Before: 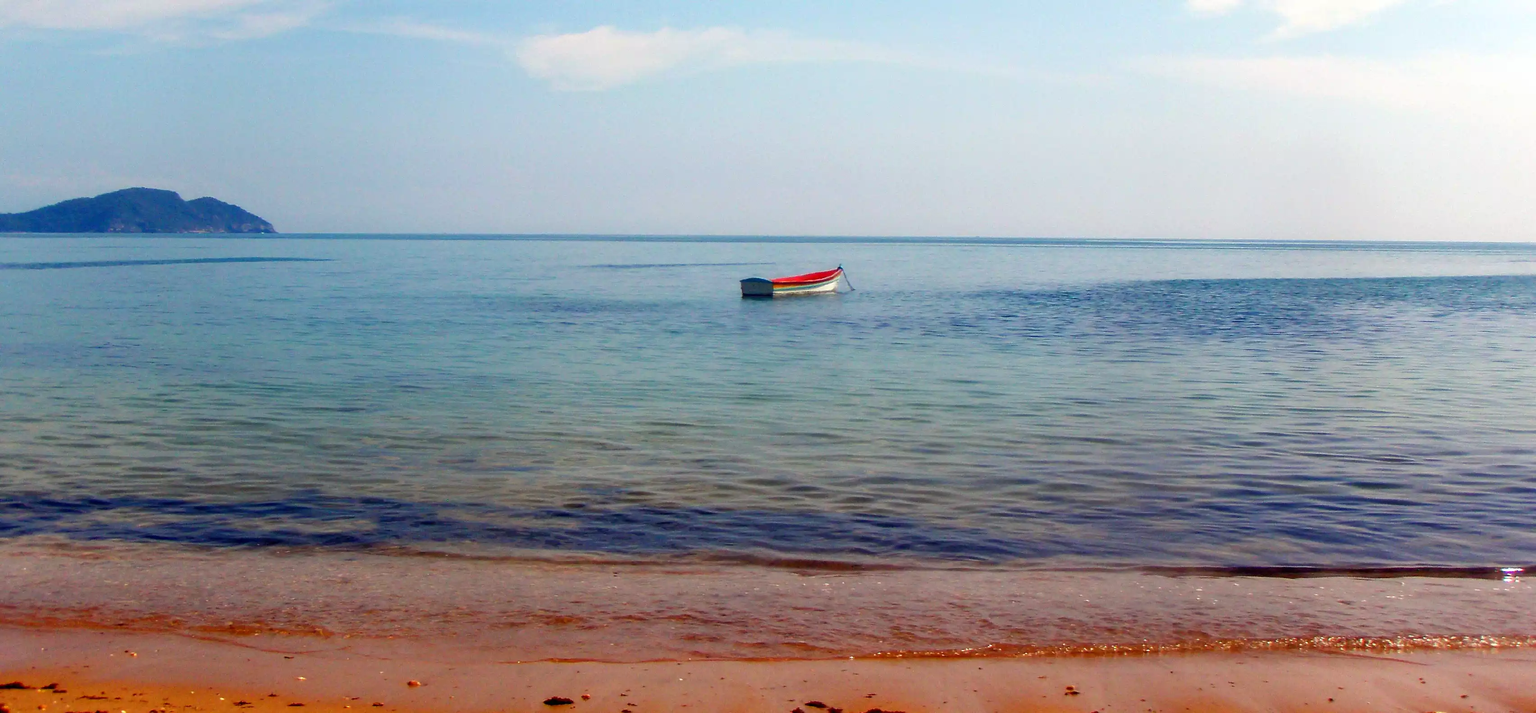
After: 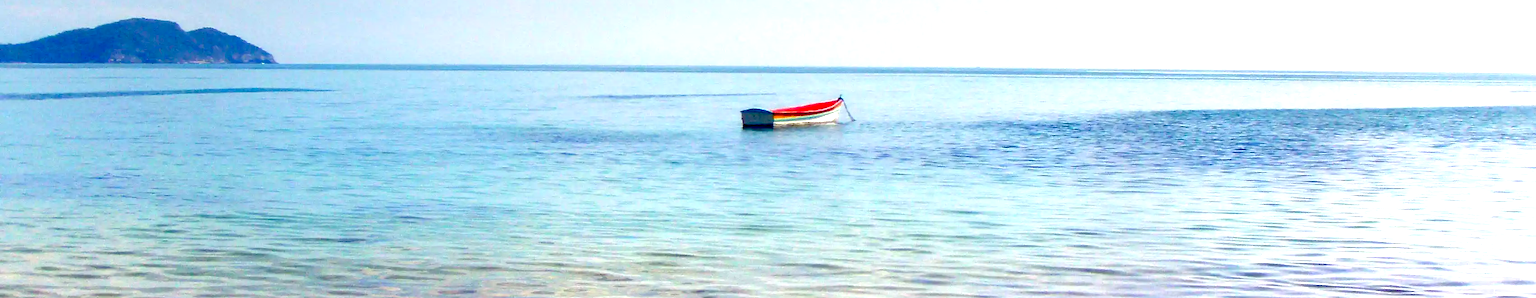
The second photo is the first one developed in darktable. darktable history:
crop and rotate: top 23.84%, bottom 34.294%
exposure: black level correction 0.016, exposure -0.009 EV, compensate highlight preservation false
graduated density: density -3.9 EV
